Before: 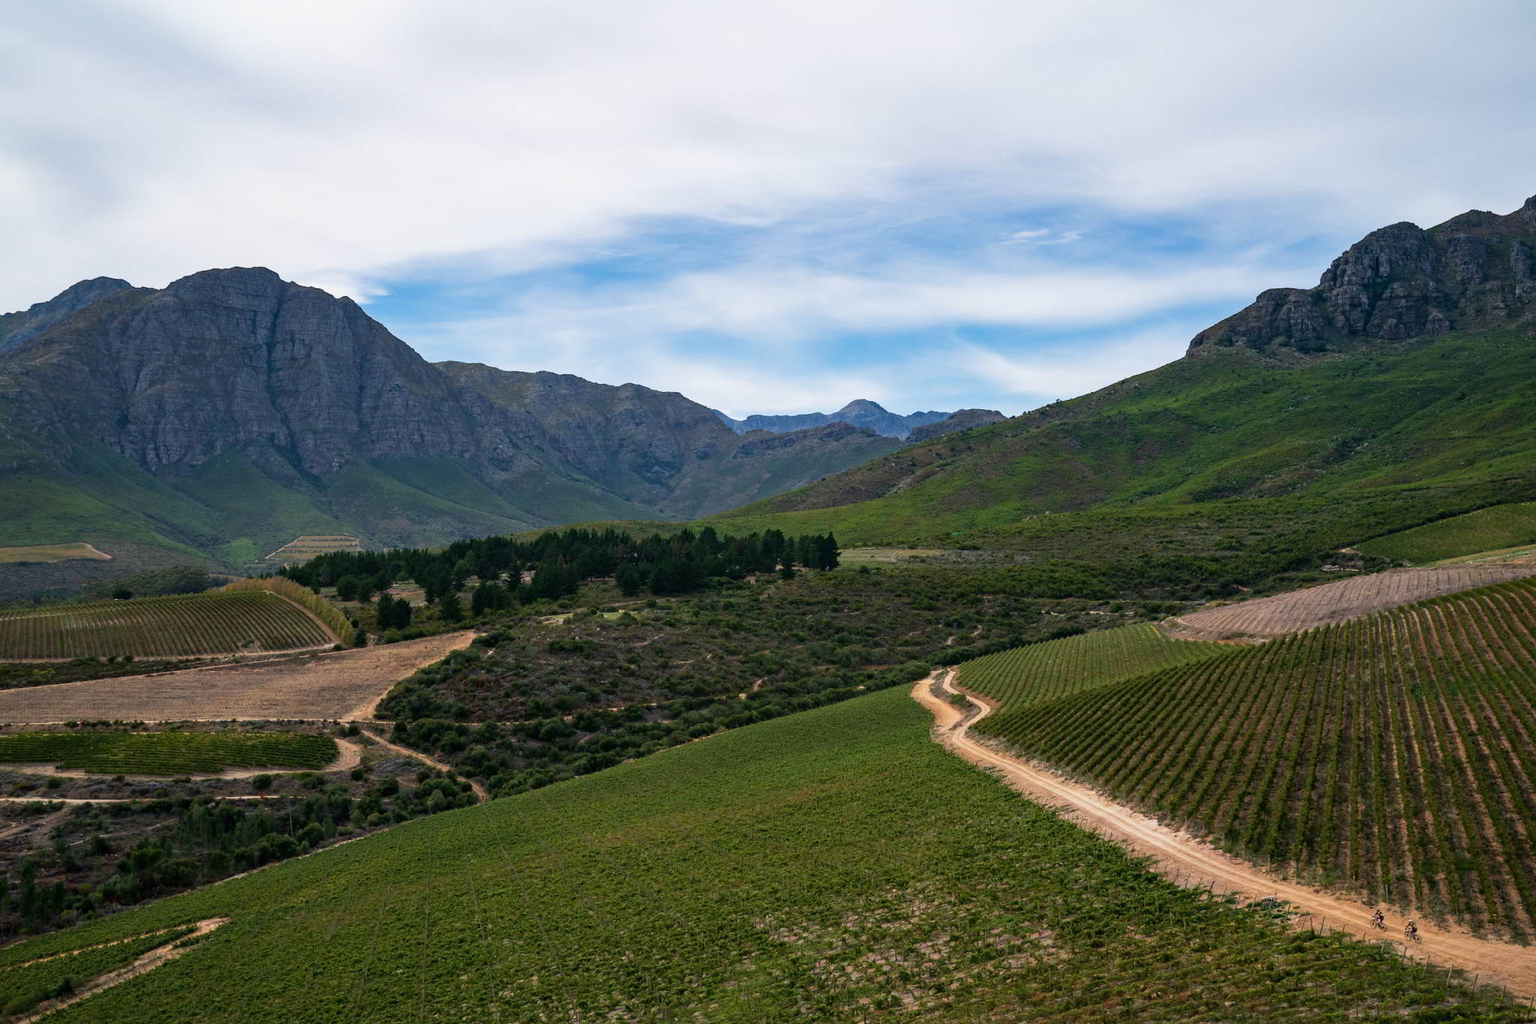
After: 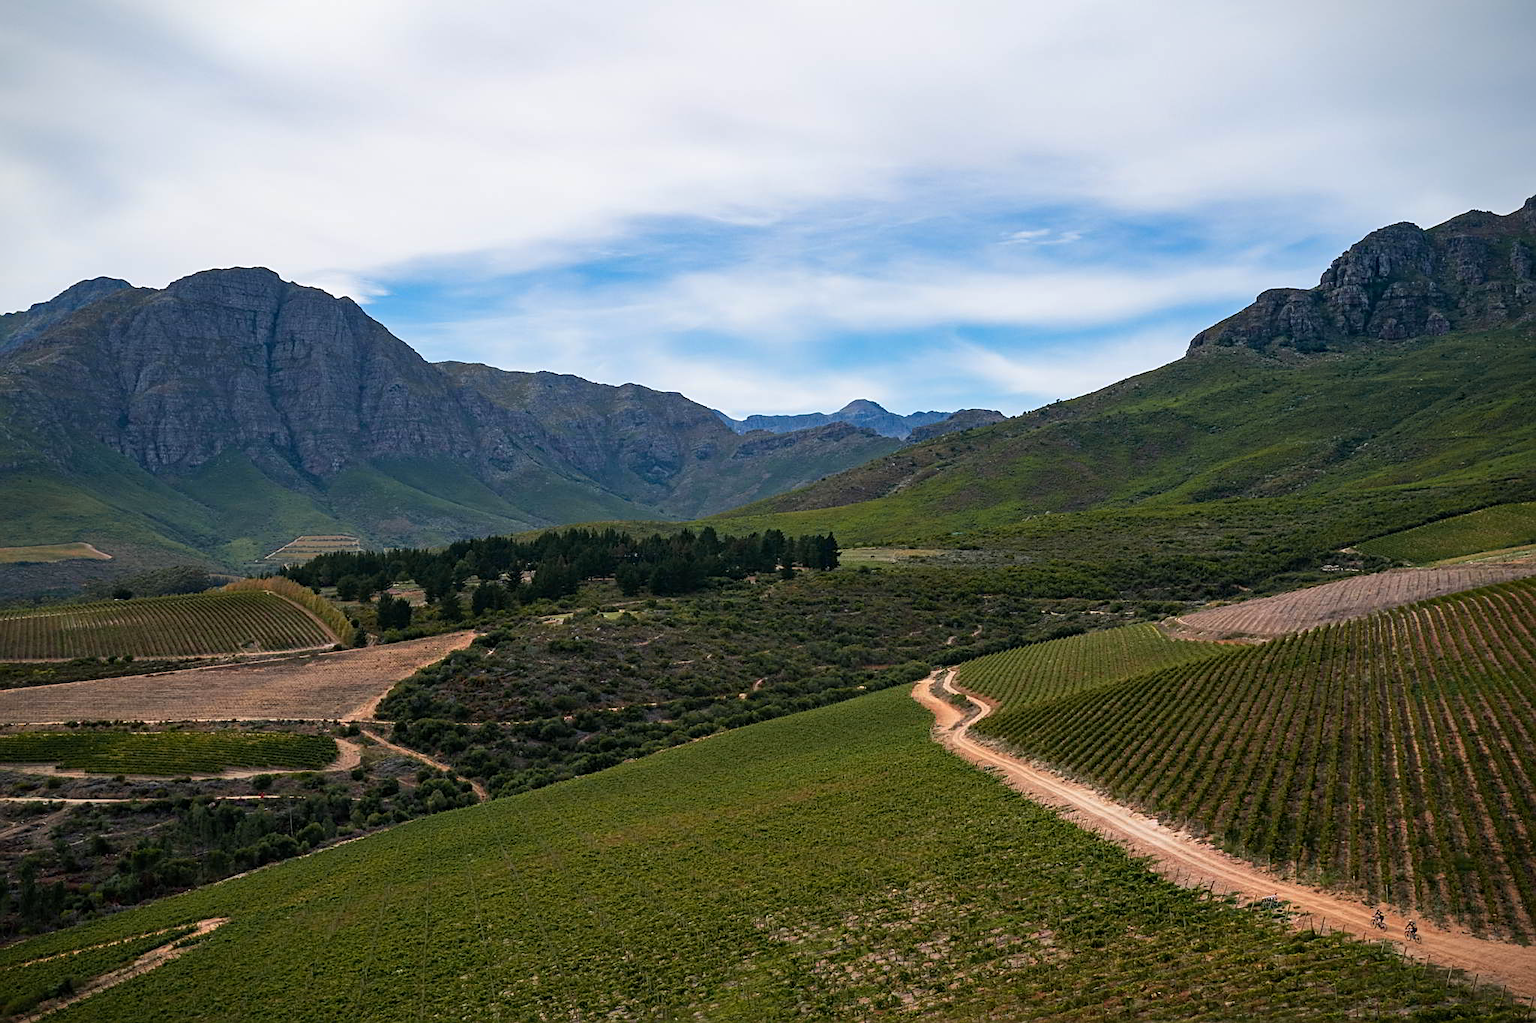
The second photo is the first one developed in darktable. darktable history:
sharpen: on, module defaults
vignetting: fall-off start 97.23%, saturation -0.024, center (-0.033, -0.042), width/height ratio 1.179, unbound false
color zones: curves: ch1 [(0.309, 0.524) (0.41, 0.329) (0.508, 0.509)]; ch2 [(0.25, 0.457) (0.75, 0.5)]
